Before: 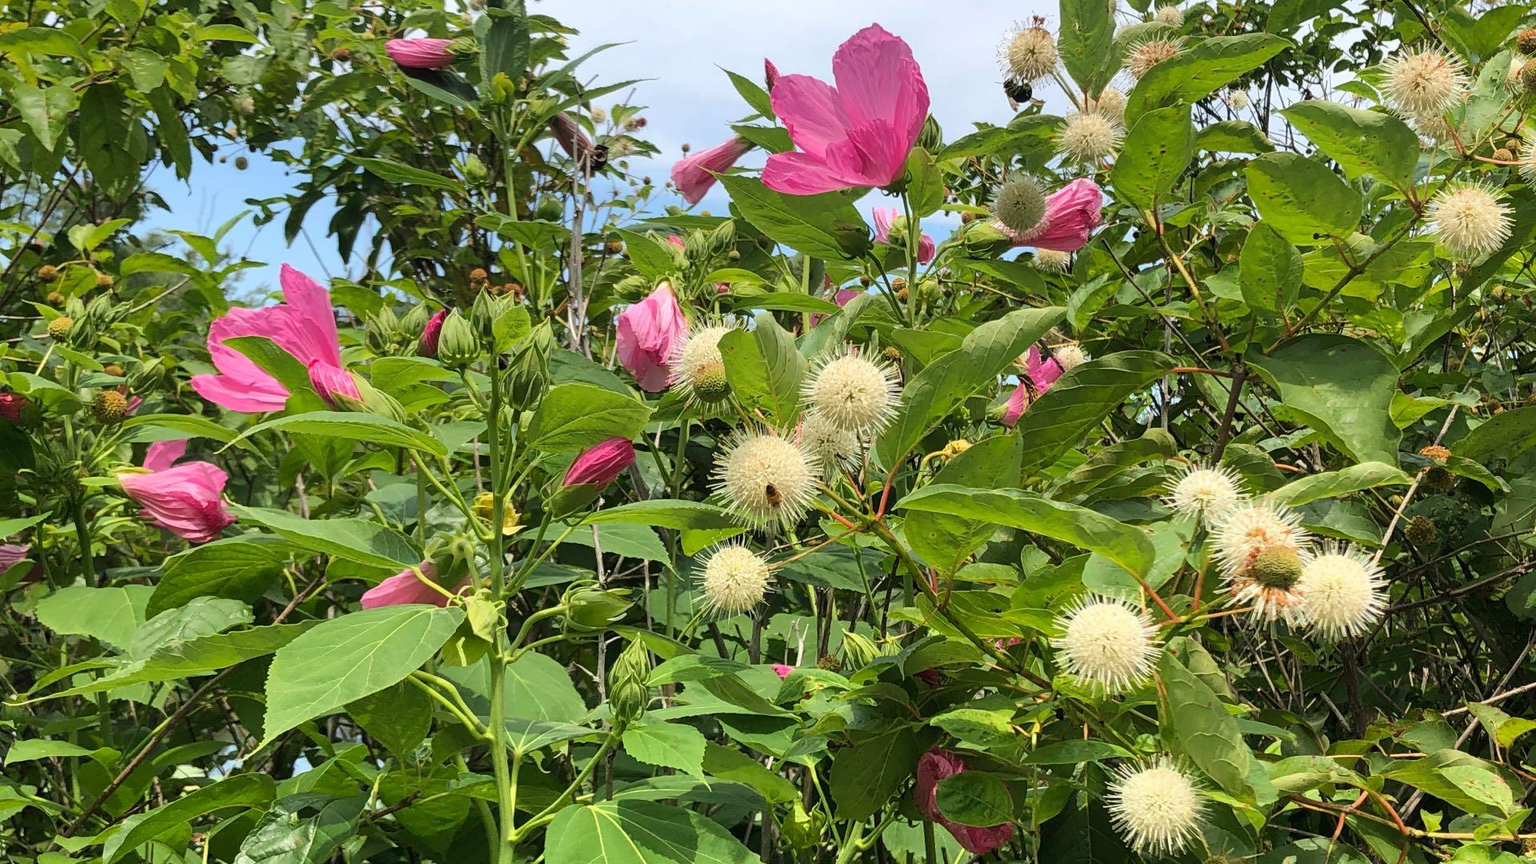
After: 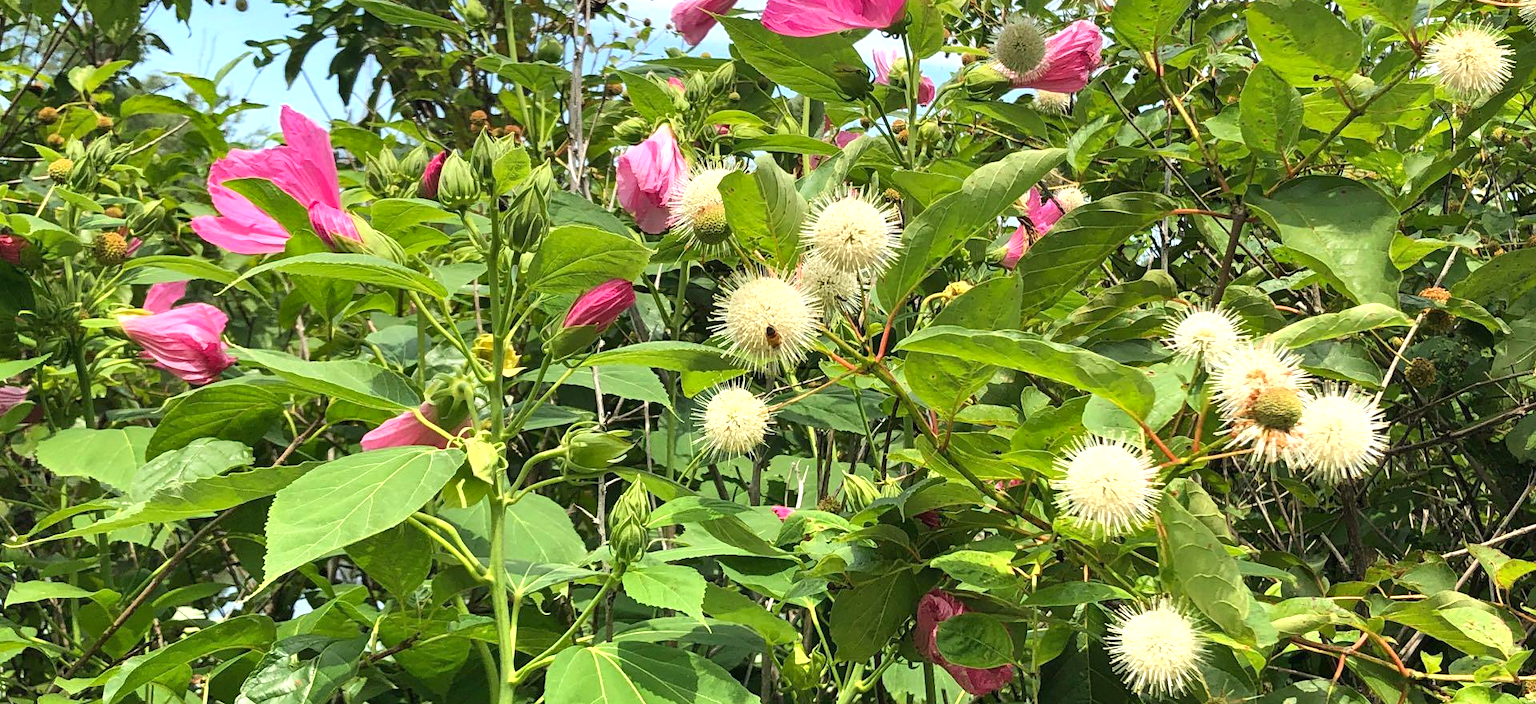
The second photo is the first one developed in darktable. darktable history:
exposure: exposure 0.604 EV, compensate exposure bias true, compensate highlight preservation false
crop and rotate: top 18.385%
shadows and highlights: soften with gaussian
